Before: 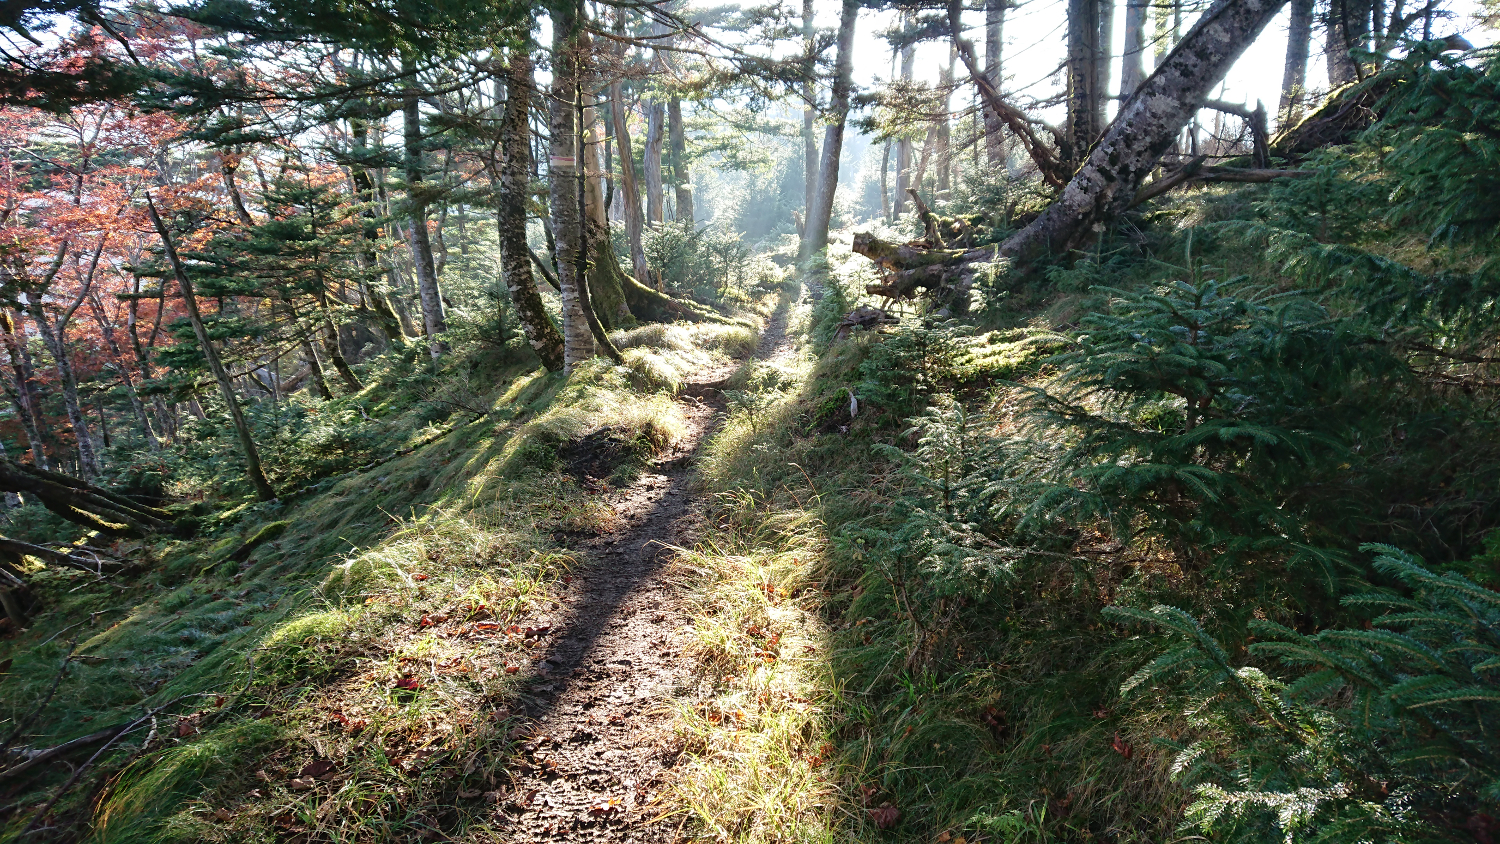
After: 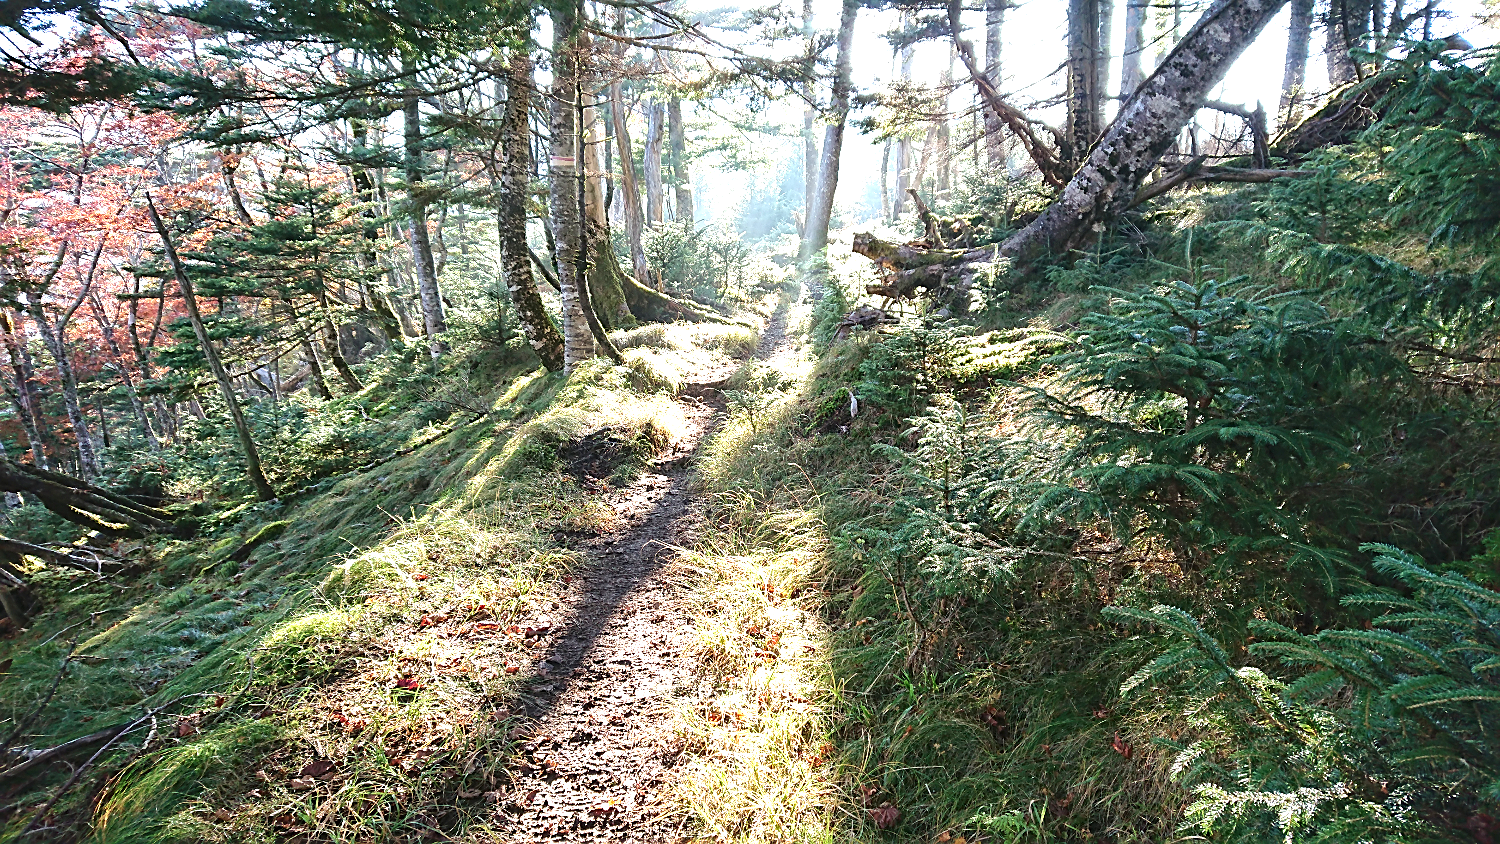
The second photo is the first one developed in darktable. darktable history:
exposure: black level correction 0, exposure 1.031 EV, compensate highlight preservation false
sharpen: on, module defaults
tone equalizer: edges refinement/feathering 500, mask exposure compensation -1.57 EV, preserve details no
